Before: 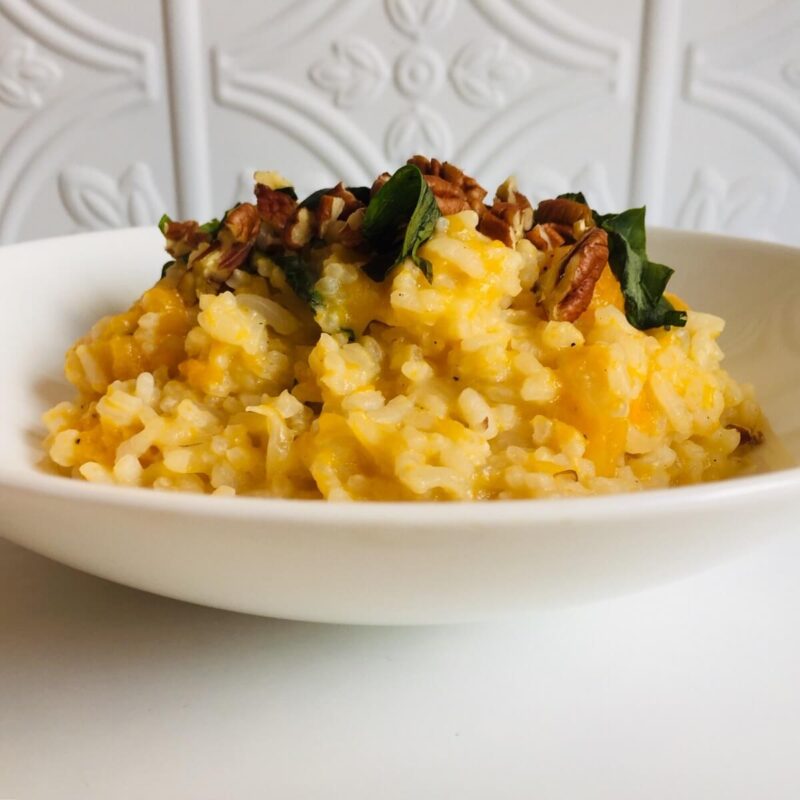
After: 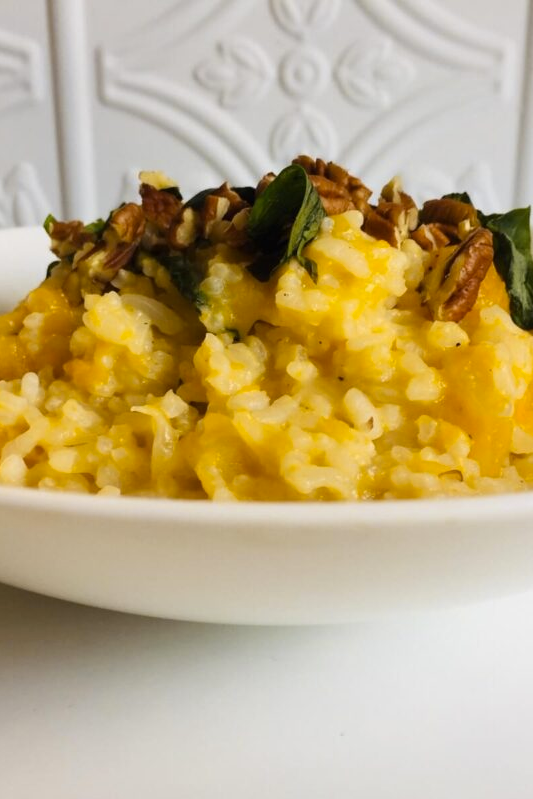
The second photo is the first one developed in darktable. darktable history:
crop and rotate: left 14.385%, right 18.948%
color contrast: green-magenta contrast 0.8, blue-yellow contrast 1.1, unbound 0
